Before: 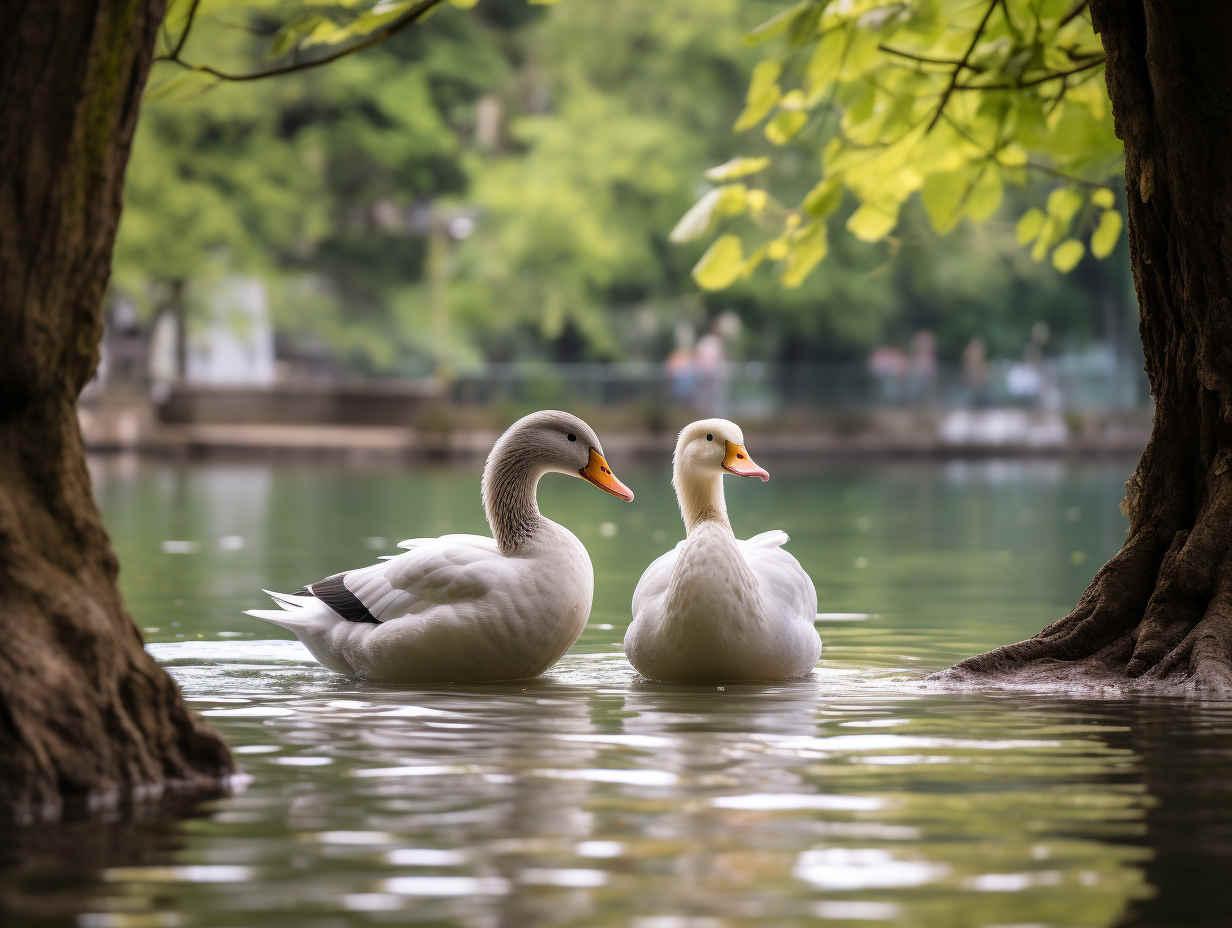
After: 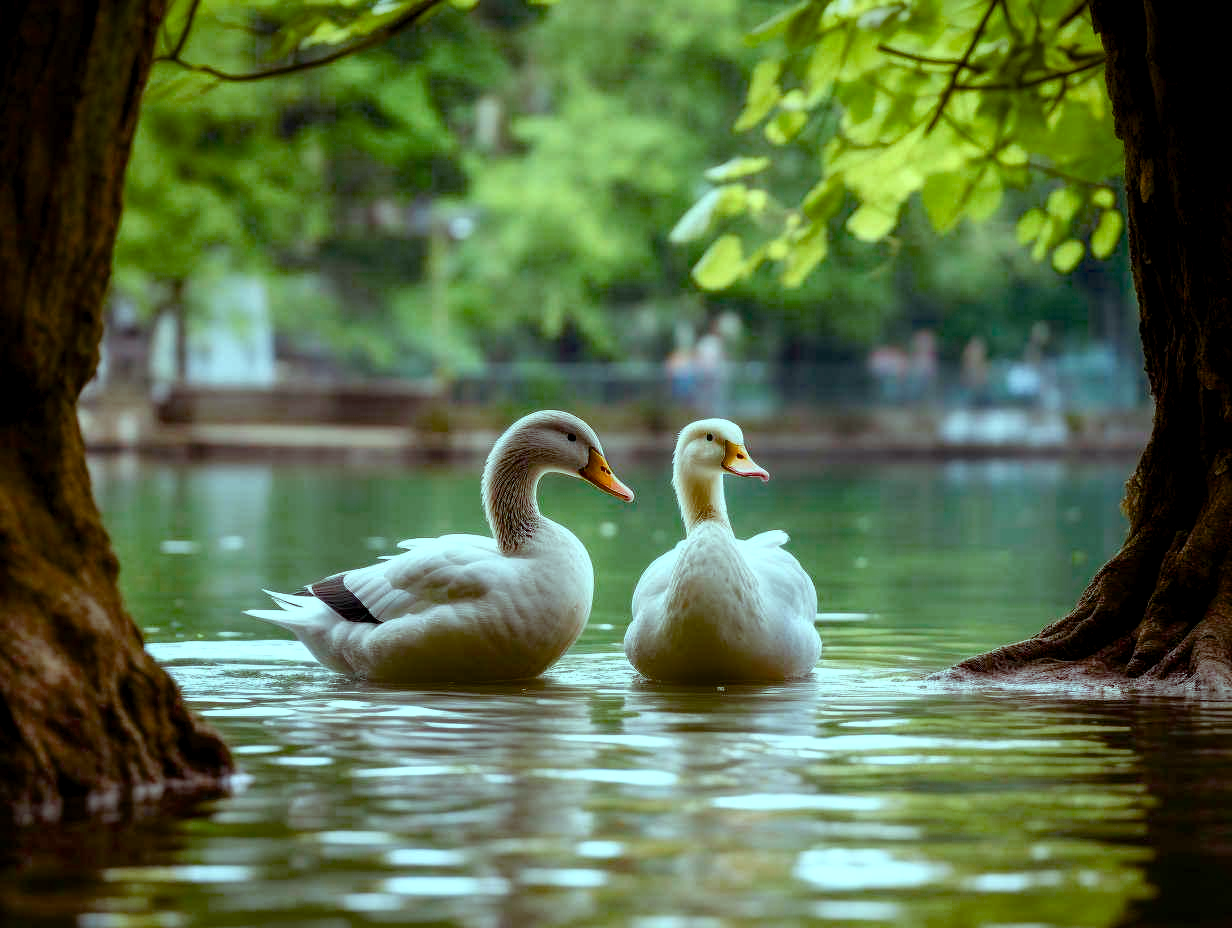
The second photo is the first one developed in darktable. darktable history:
color balance rgb: highlights gain › chroma 5.341%, highlights gain › hue 197.28°, global offset › luminance -0.483%, perceptual saturation grading › global saturation 20%, perceptual saturation grading › highlights -25.626%, perceptual saturation grading › shadows 49.394%, global vibrance 6.897%, saturation formula JzAzBz (2021)
